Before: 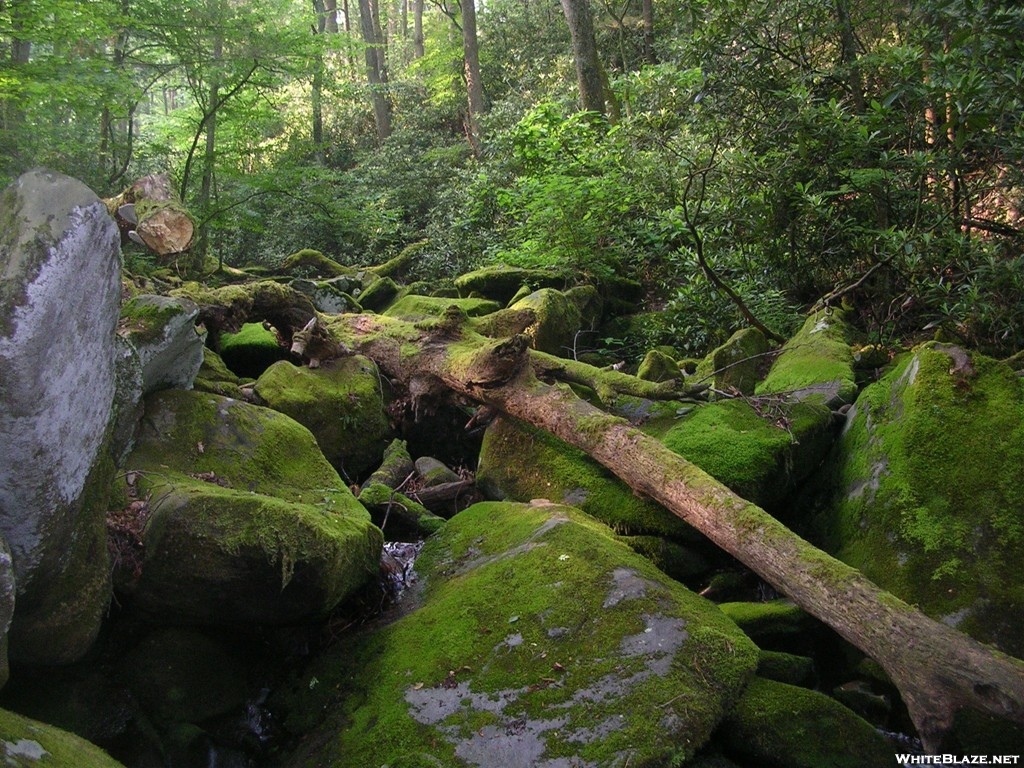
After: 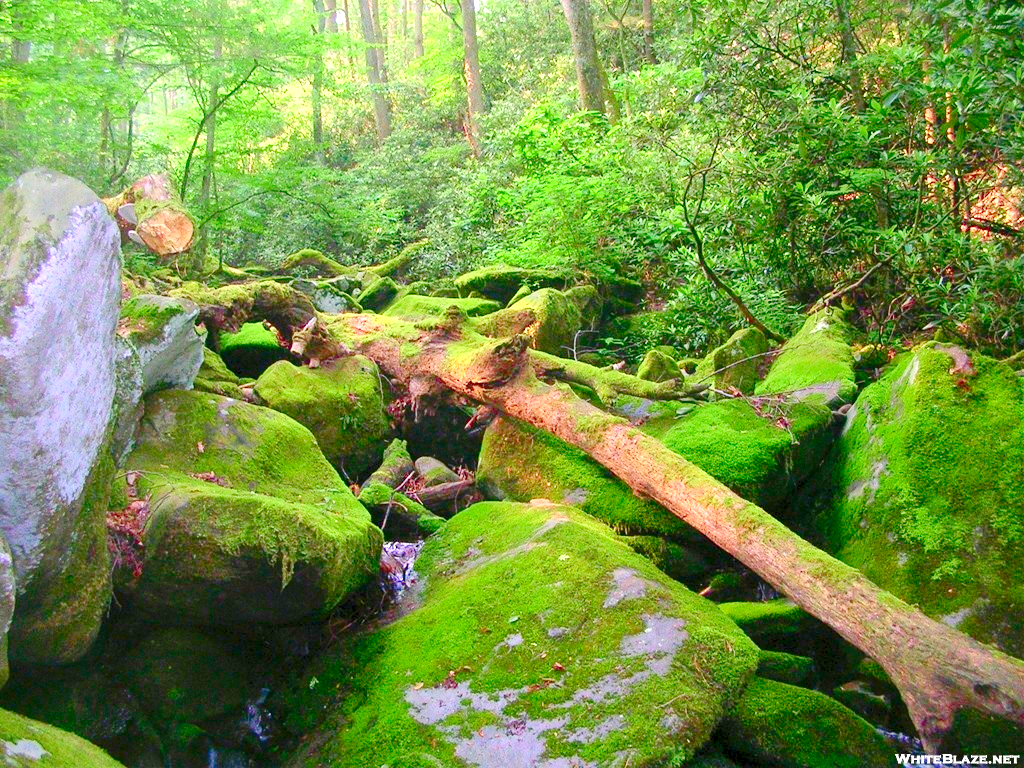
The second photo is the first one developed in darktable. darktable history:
levels: levels [0.008, 0.318, 0.836]
tone curve: curves: ch0 [(0, 0) (0.091, 0.077) (0.389, 0.458) (0.745, 0.82) (0.844, 0.908) (0.909, 0.942) (1, 0.973)]; ch1 [(0, 0) (0.437, 0.404) (0.5, 0.5) (0.529, 0.556) (0.58, 0.603) (0.616, 0.649) (1, 1)]; ch2 [(0, 0) (0.442, 0.415) (0.5, 0.5) (0.535, 0.557) (0.585, 0.62) (1, 1)], color space Lab, independent channels, preserve colors none
